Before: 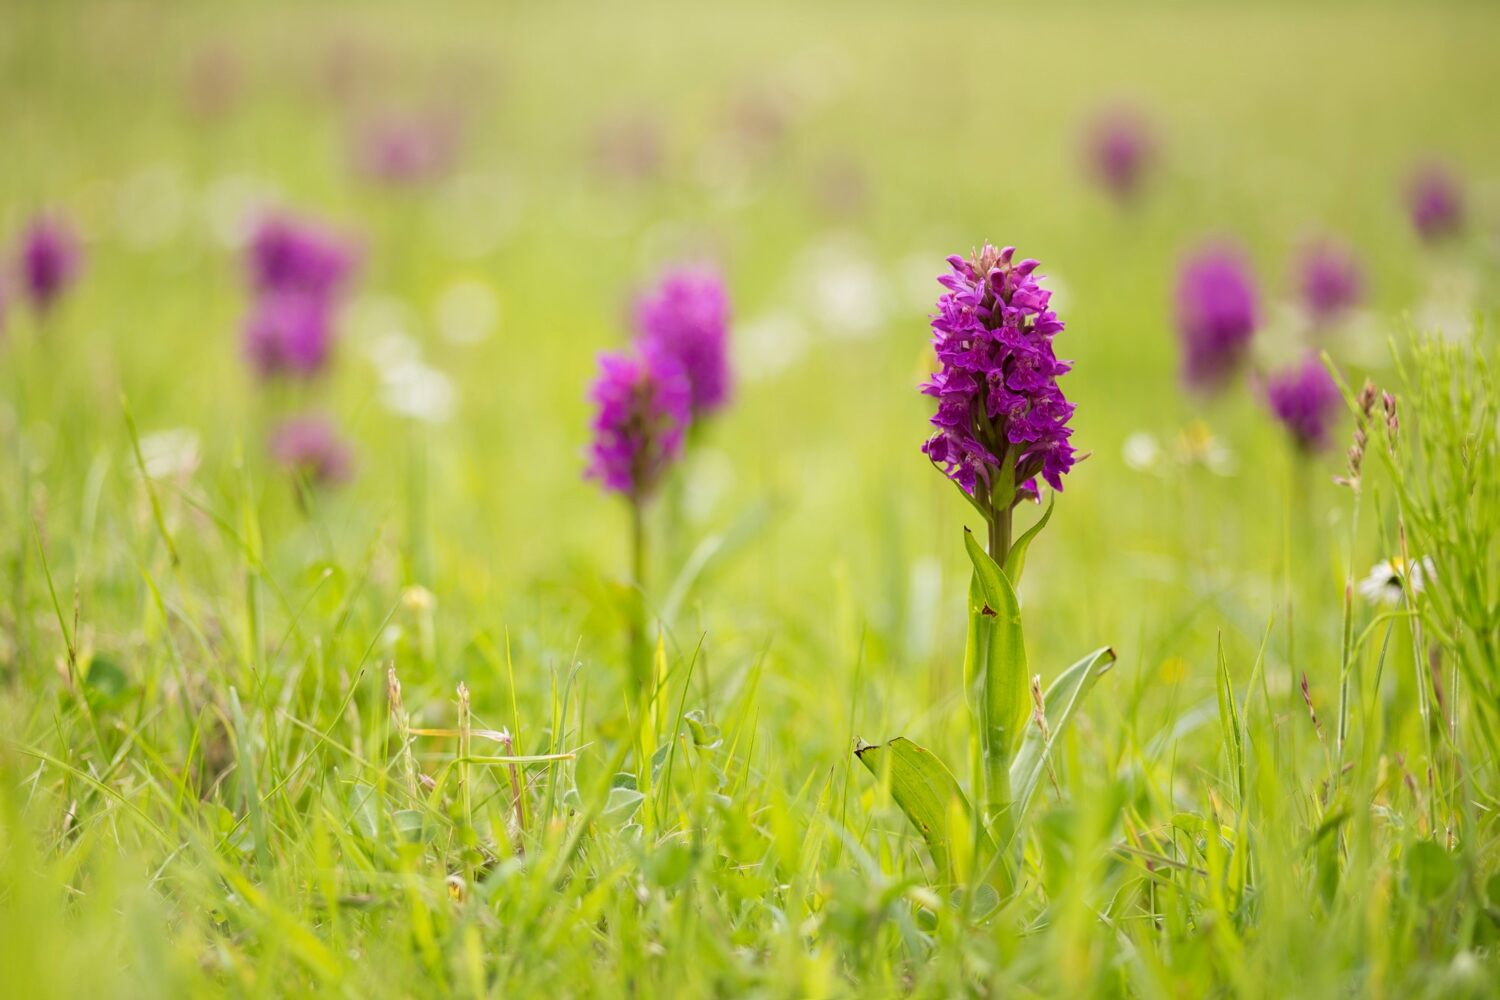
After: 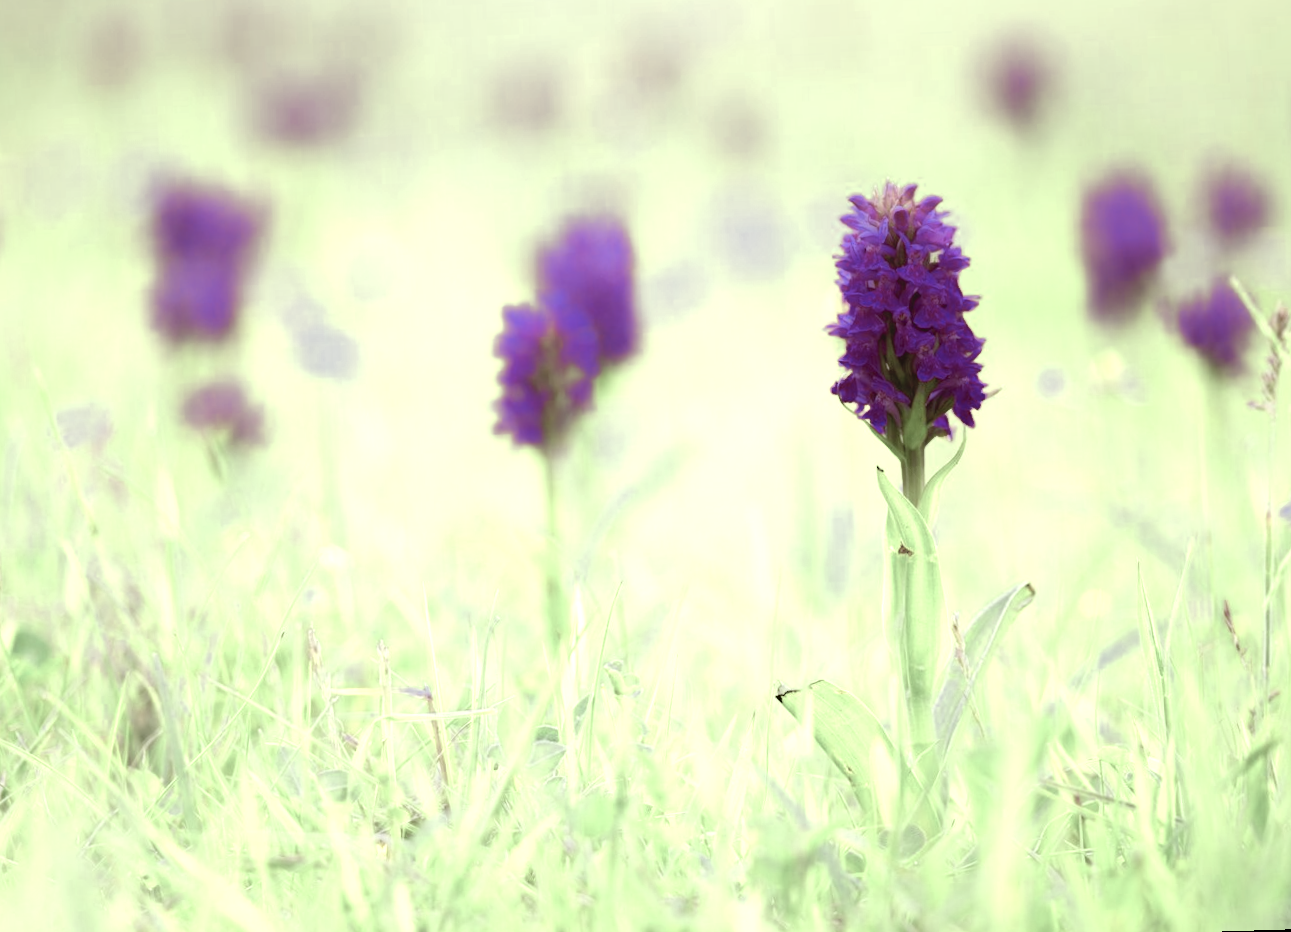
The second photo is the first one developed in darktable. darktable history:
exposure: black level correction 0.007, compensate highlight preservation false
contrast brightness saturation: saturation 0.1
crop: left 6.446%, top 8.188%, right 9.538%, bottom 3.548%
color zones: curves: ch0 [(0.25, 0.667) (0.758, 0.368)]; ch1 [(0.215, 0.245) (0.761, 0.373)]; ch2 [(0.247, 0.554) (0.761, 0.436)]
rotate and perspective: rotation -2.22°, lens shift (horizontal) -0.022, automatic cropping off
contrast equalizer: octaves 7, y [[0.6 ×6], [0.55 ×6], [0 ×6], [0 ×6], [0 ×6]], mix -1
white balance: red 0.967, blue 1.119, emerald 0.756
